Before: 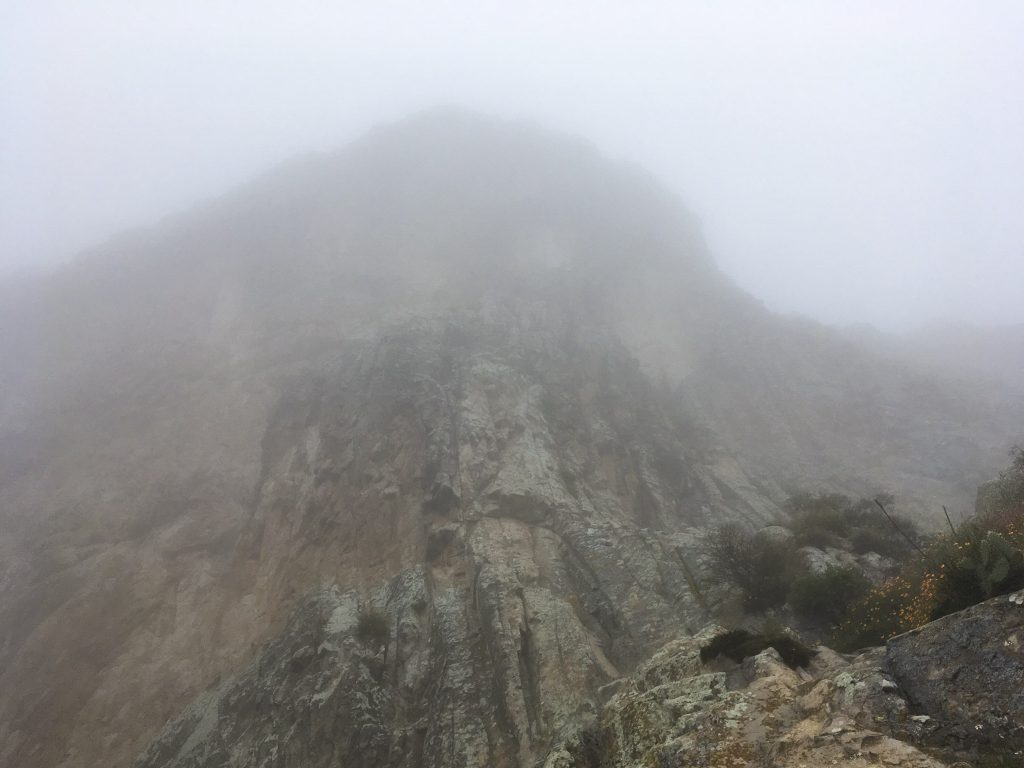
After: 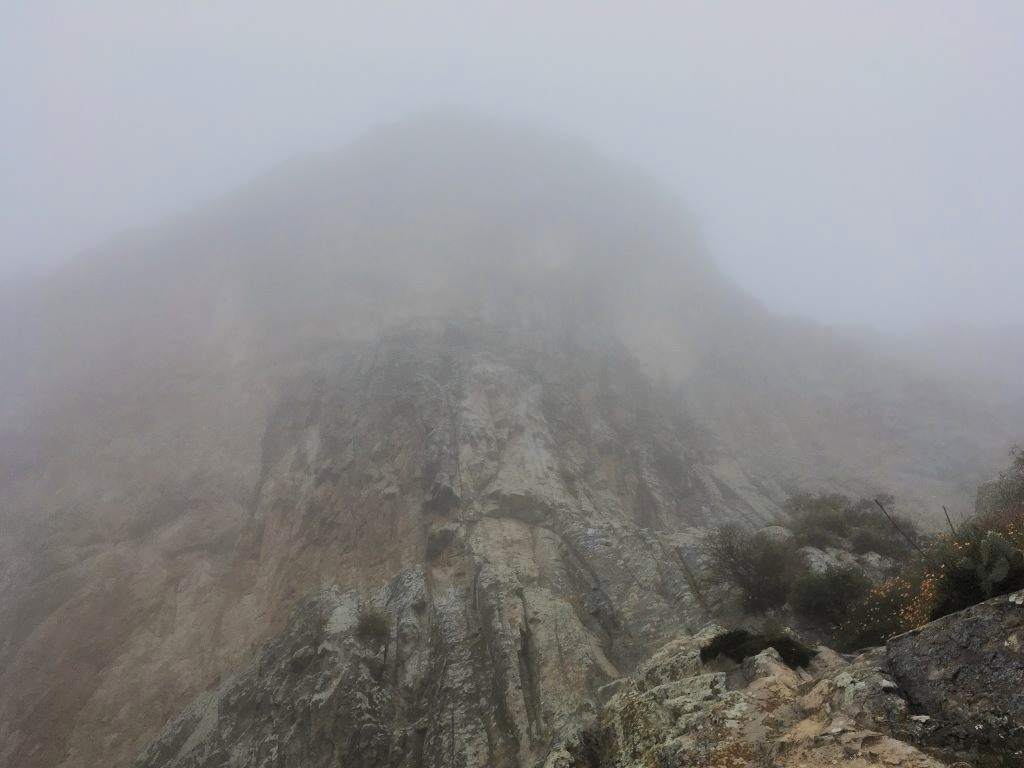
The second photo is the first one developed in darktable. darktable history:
color zones: curves: ch1 [(0.29, 0.492) (0.373, 0.185) (0.509, 0.481)]; ch2 [(0.25, 0.462) (0.749, 0.457)], mix 40.67%
filmic rgb: black relative exposure -7.15 EV, white relative exposure 5.36 EV, hardness 3.02, color science v6 (2022)
